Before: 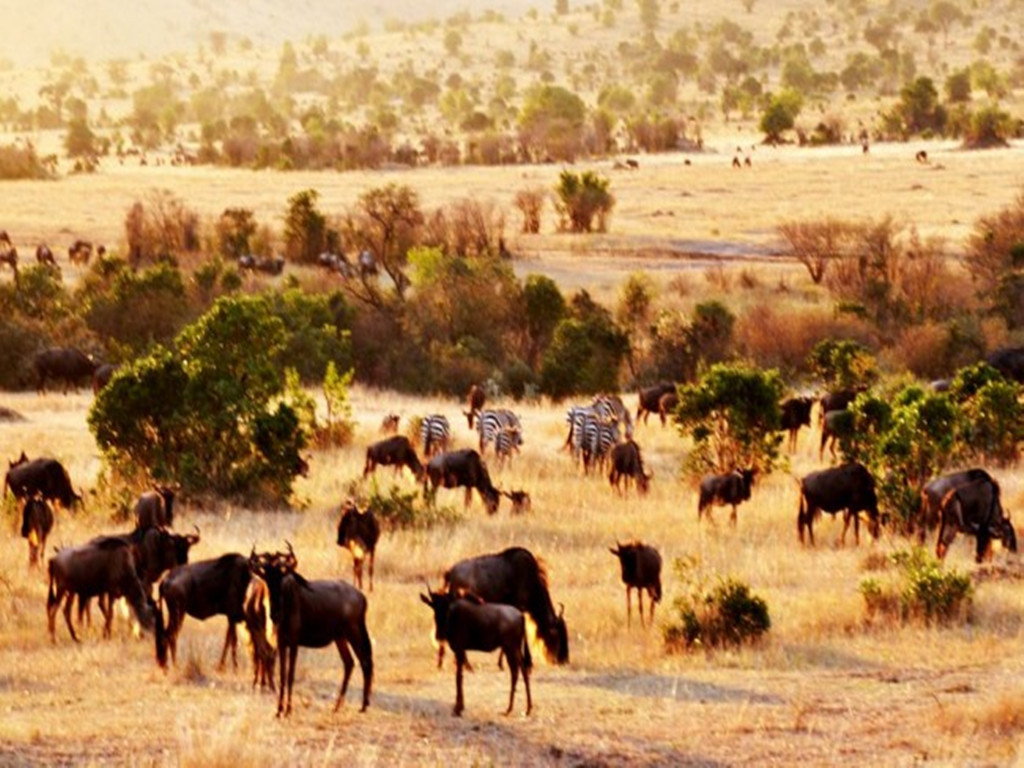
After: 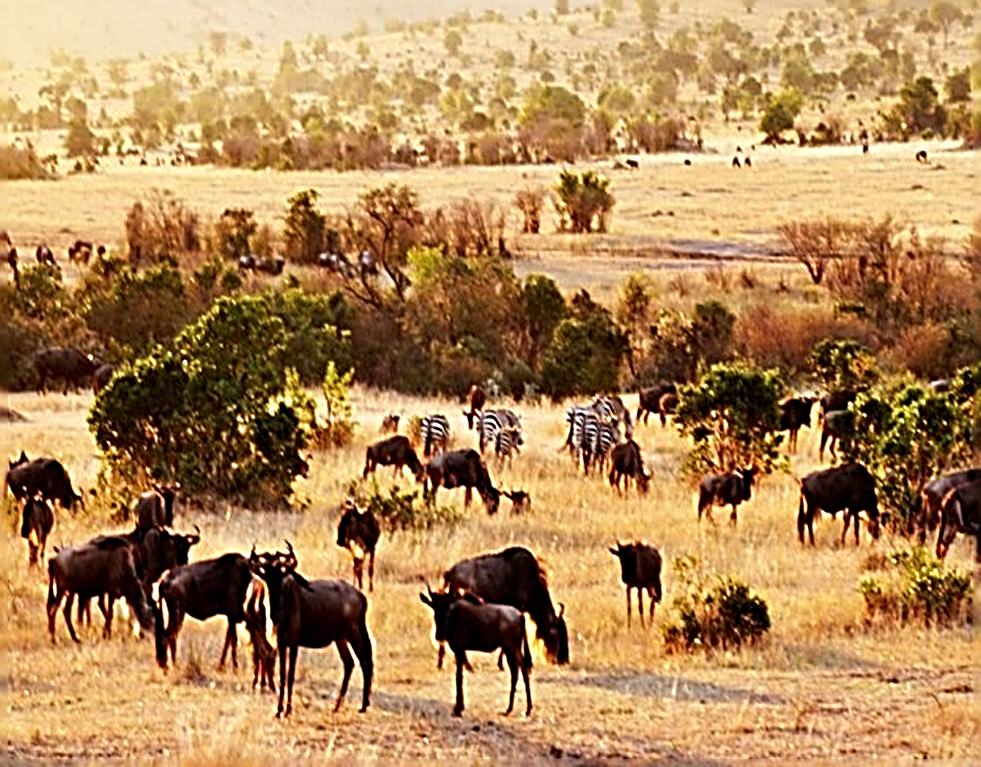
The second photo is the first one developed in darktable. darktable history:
crop: right 4.126%, bottom 0.031%
sharpen: radius 3.158, amount 1.731
